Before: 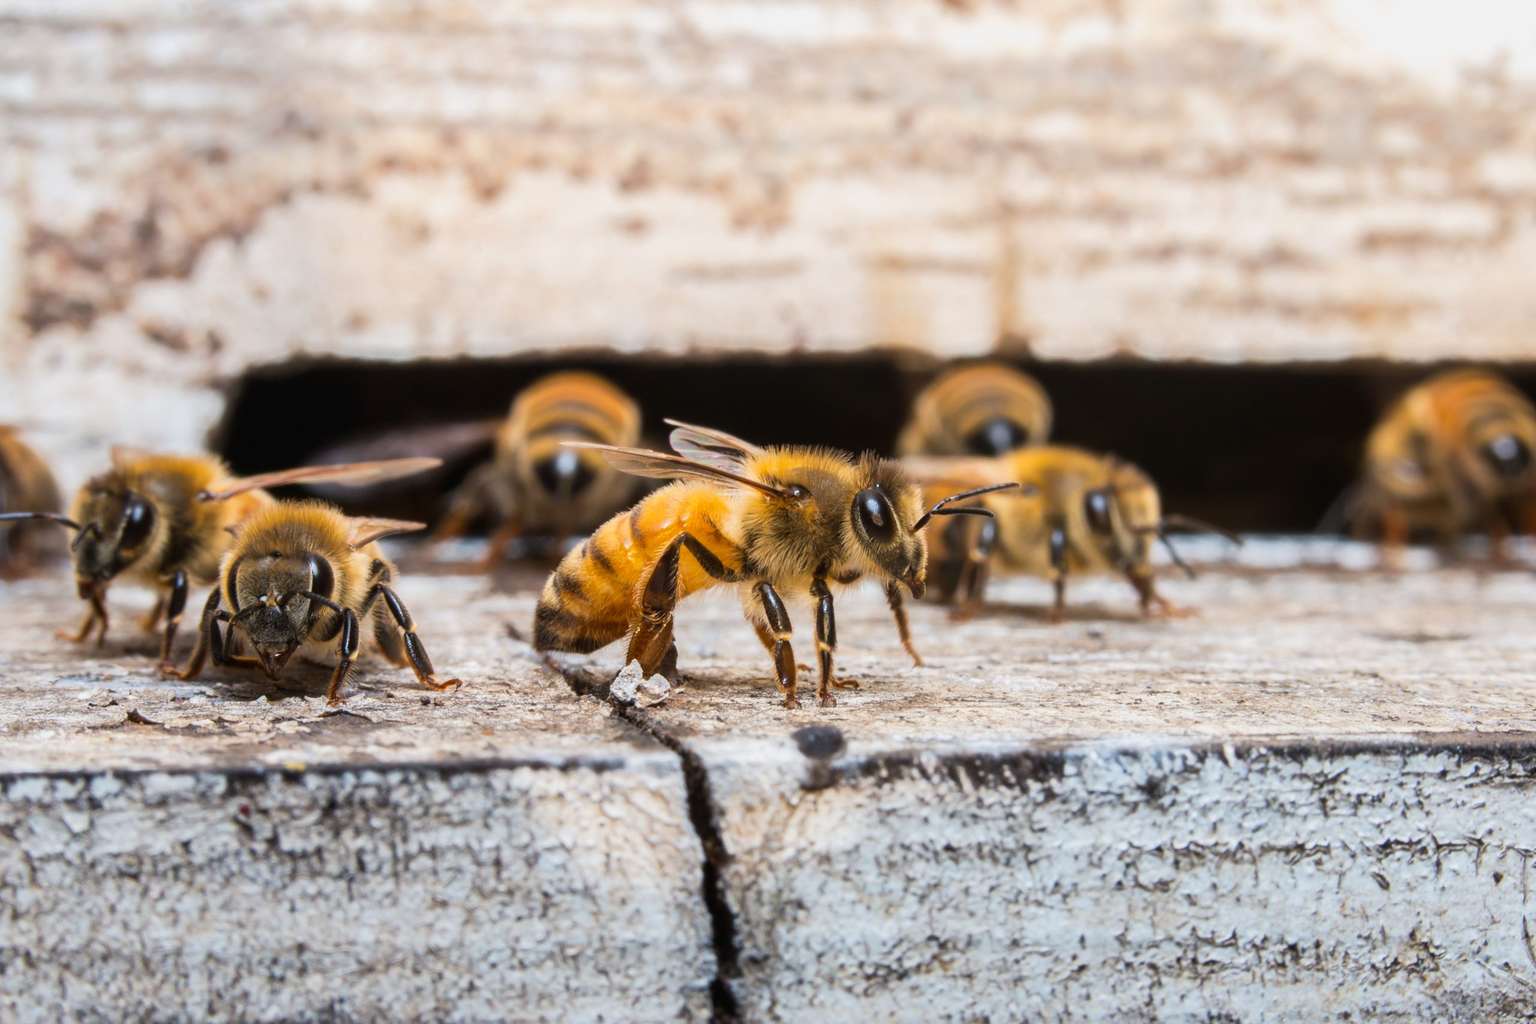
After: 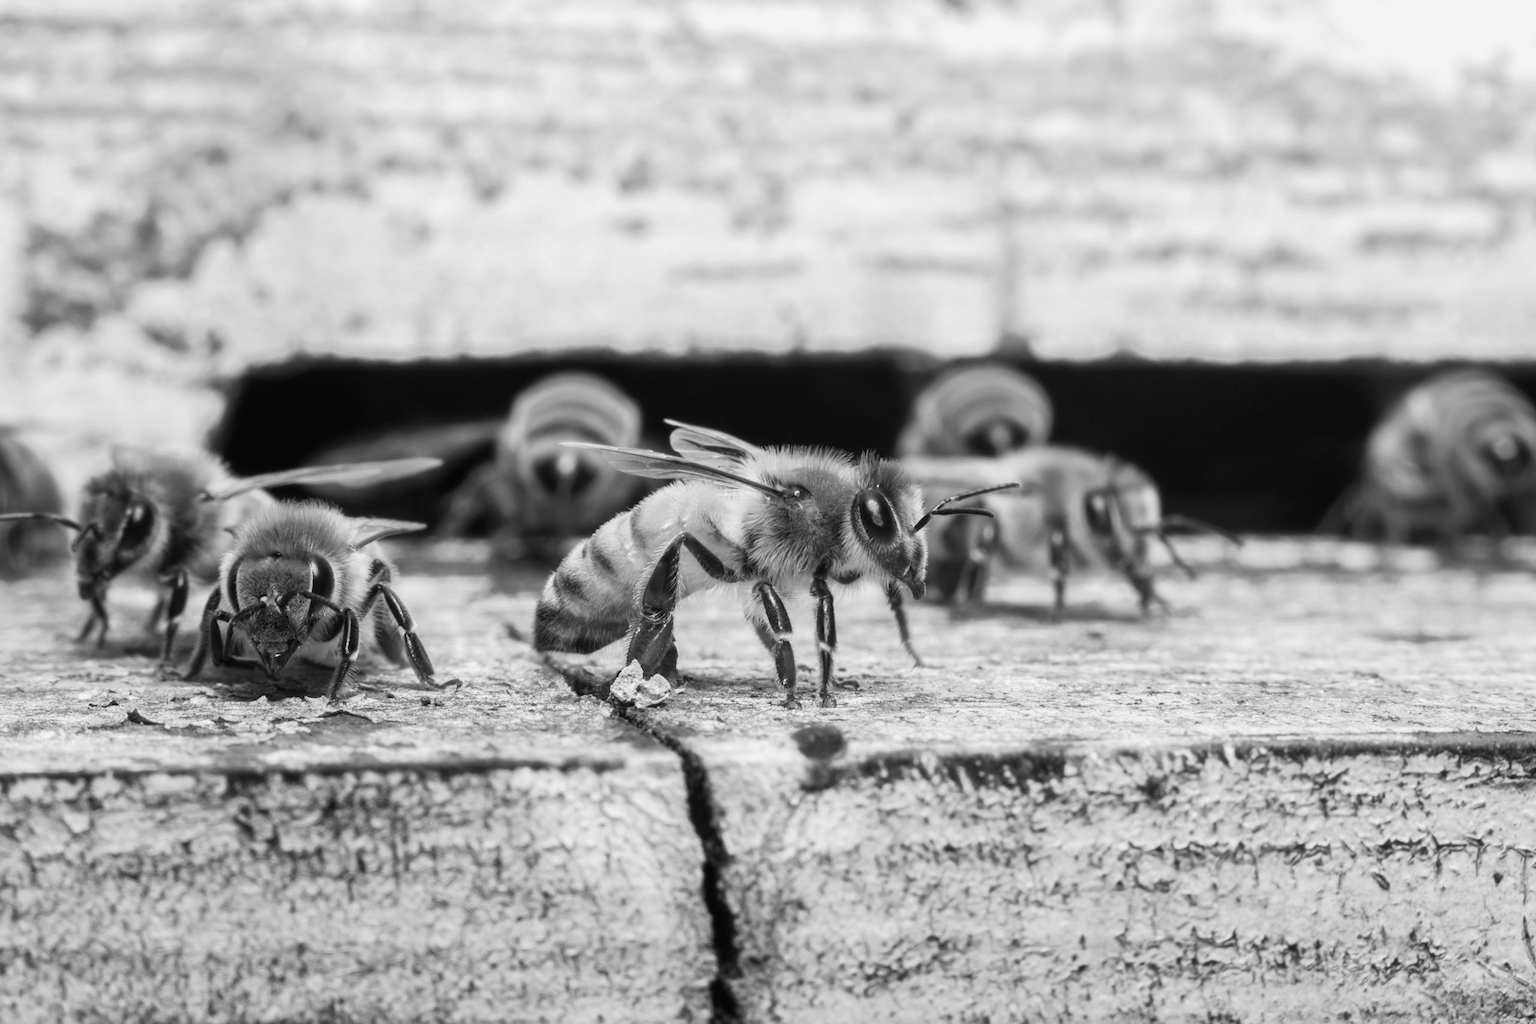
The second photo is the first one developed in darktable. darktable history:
white balance: red 1.127, blue 0.943
monochrome: a 32, b 64, size 2.3
